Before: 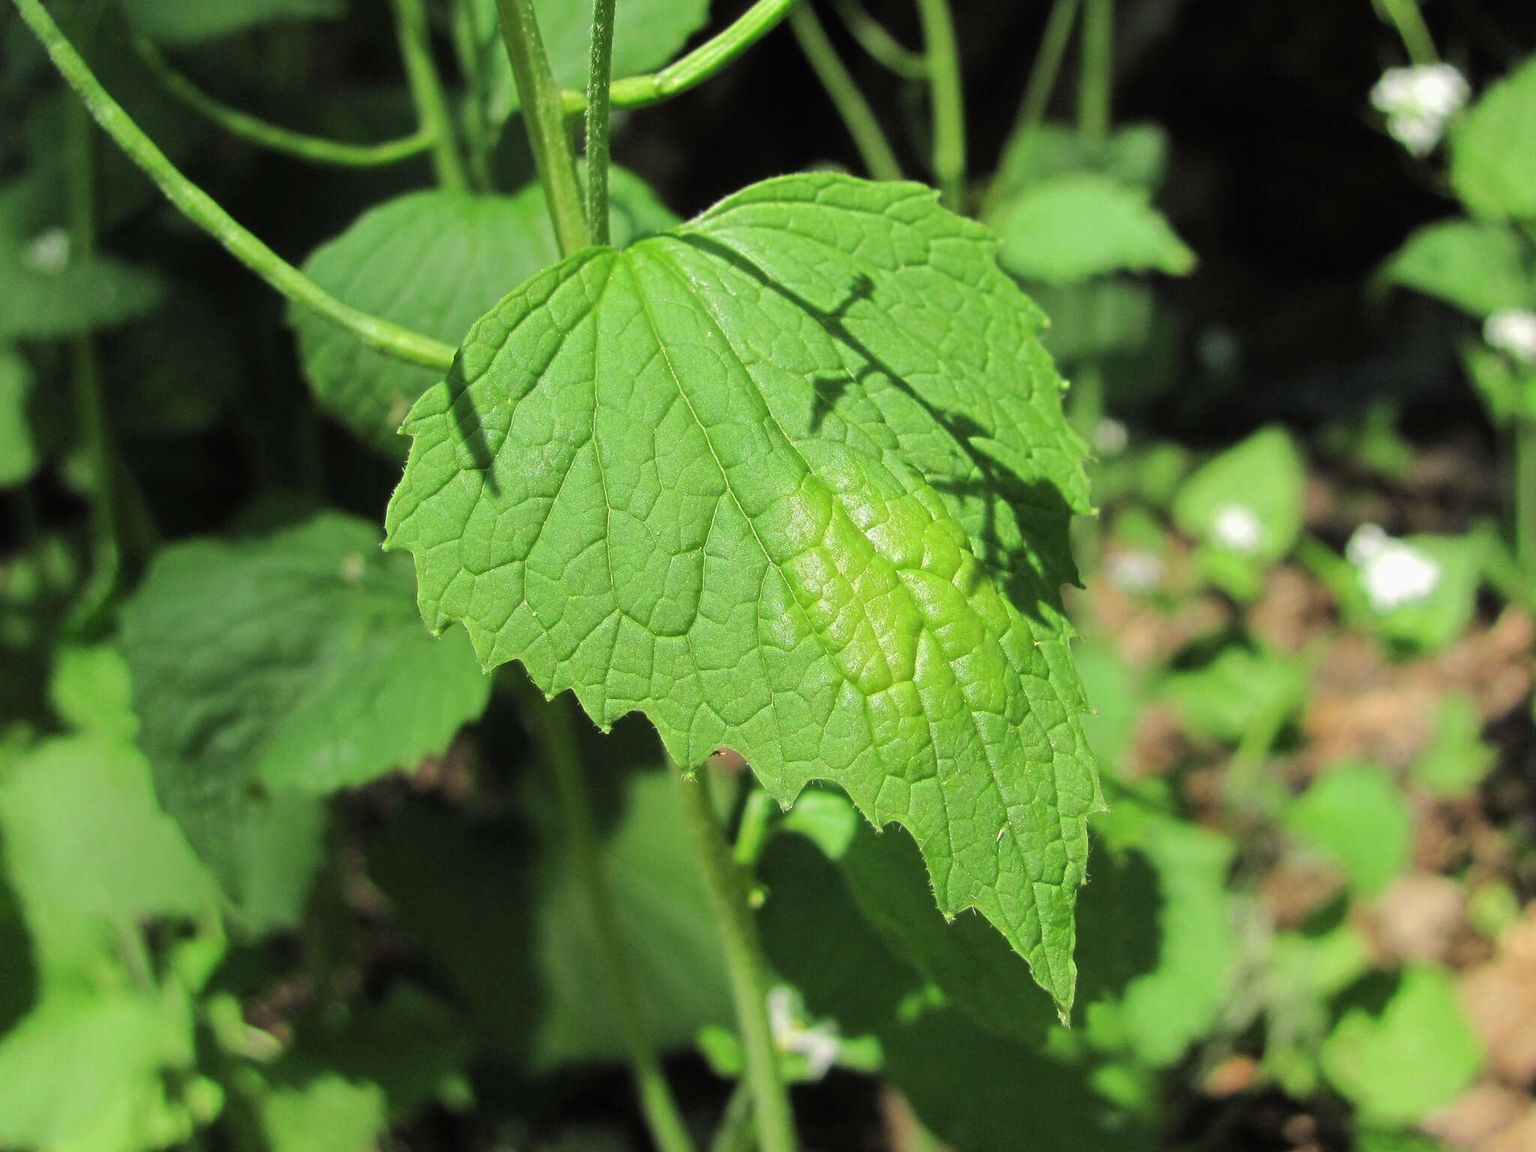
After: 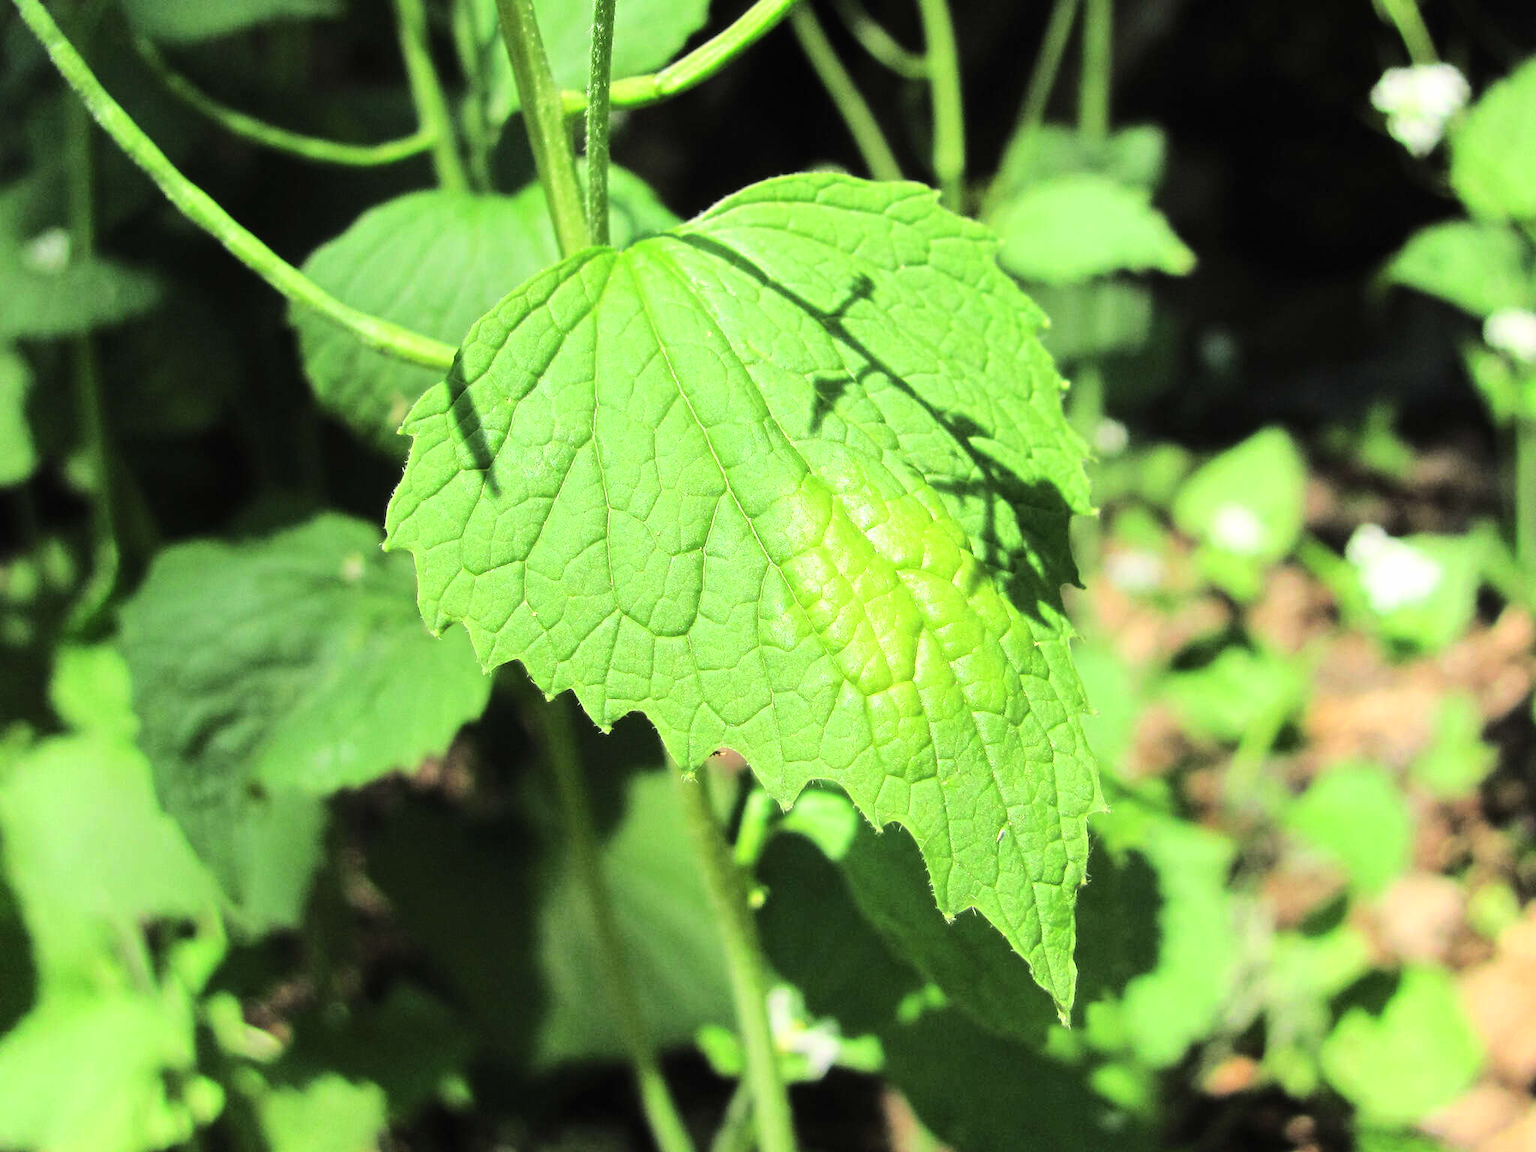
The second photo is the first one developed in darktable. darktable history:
base curve: curves: ch0 [(0, 0) (0.028, 0.03) (0.121, 0.232) (0.46, 0.748) (0.859, 0.968) (1, 1)], exposure shift 0.01, preserve colors average RGB
